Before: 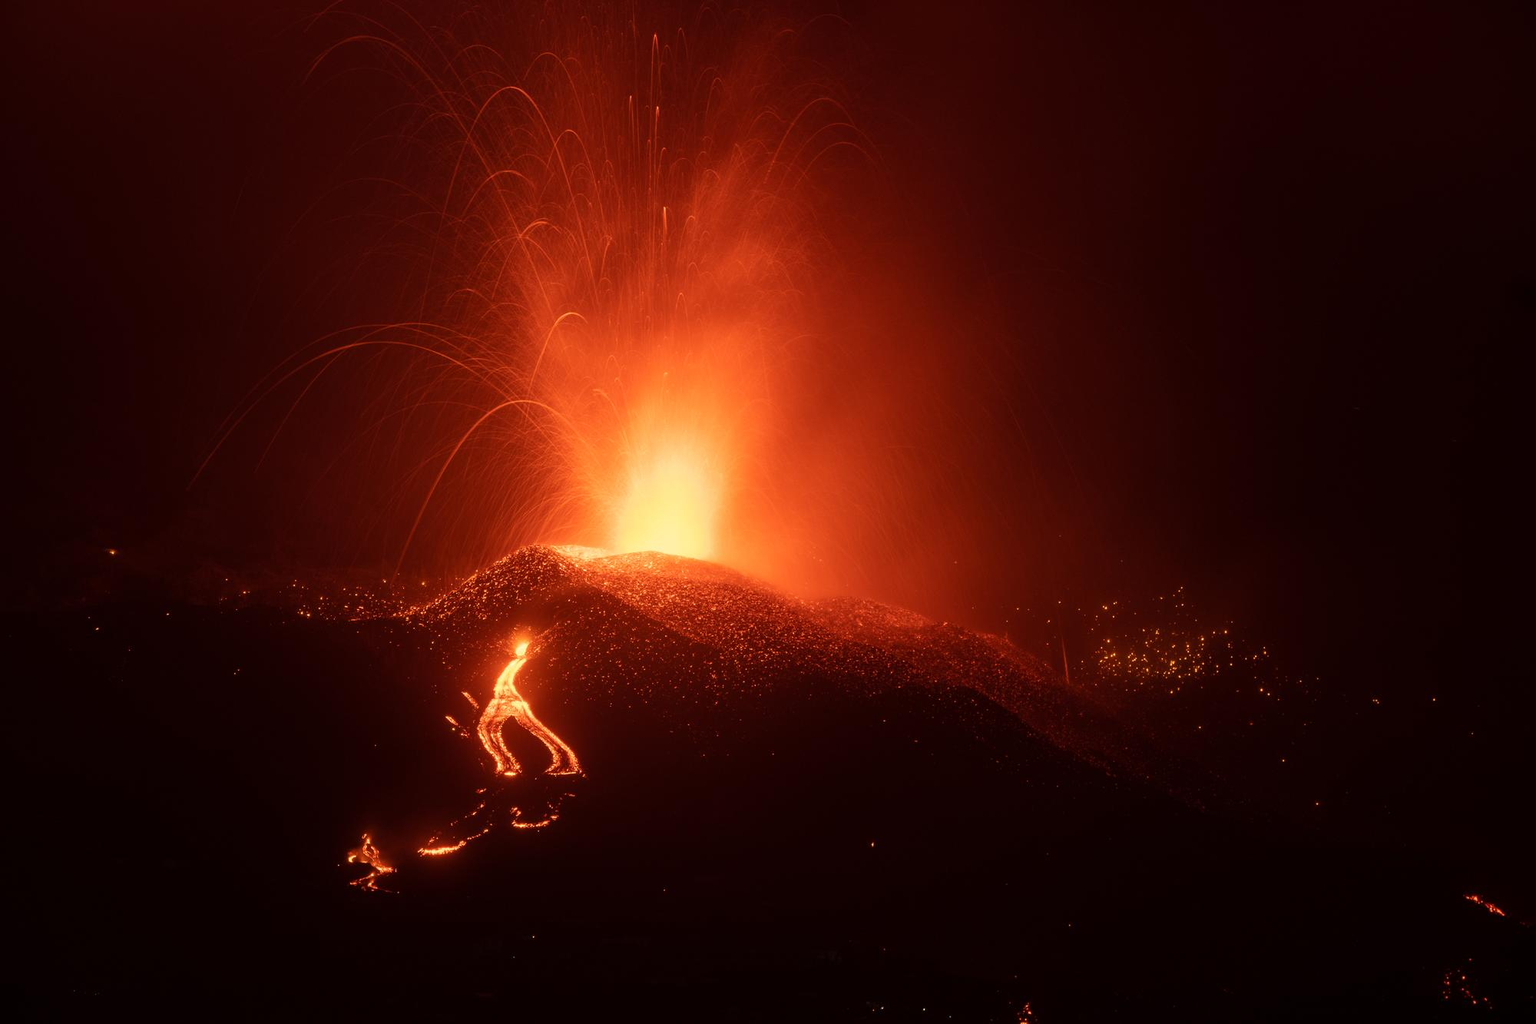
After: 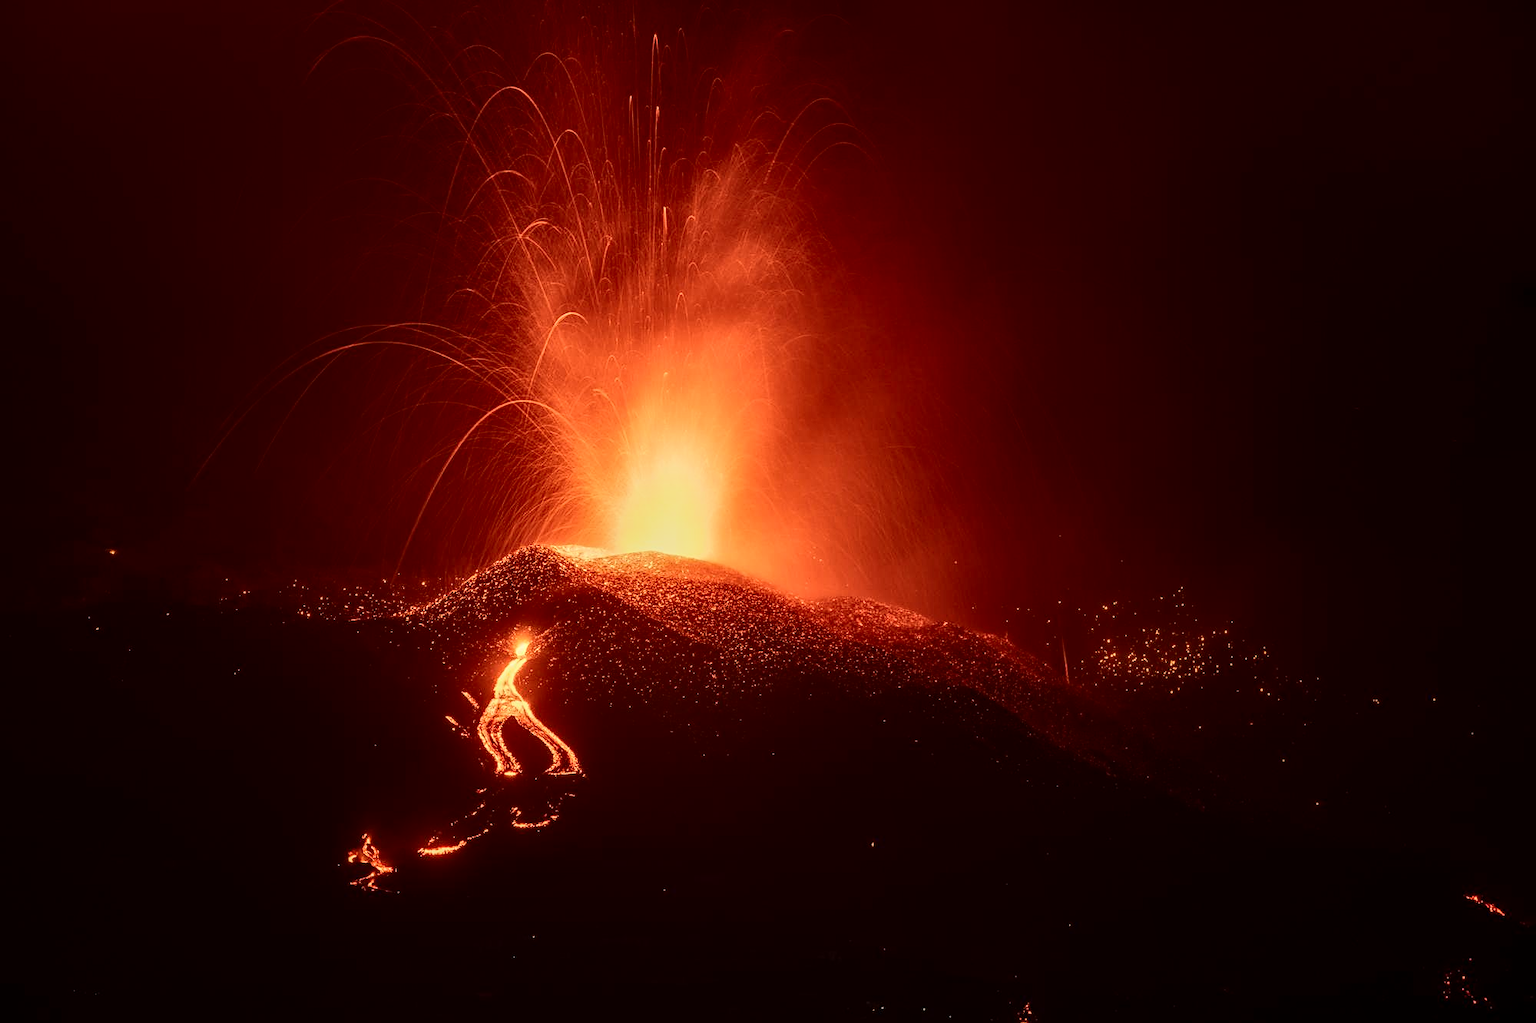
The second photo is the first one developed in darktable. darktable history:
shadows and highlights: shadows 31.53, highlights -33.11, soften with gaussian
local contrast: highlights 2%, shadows 4%, detail 134%
contrast brightness saturation: contrast 0.289
sharpen: on, module defaults
